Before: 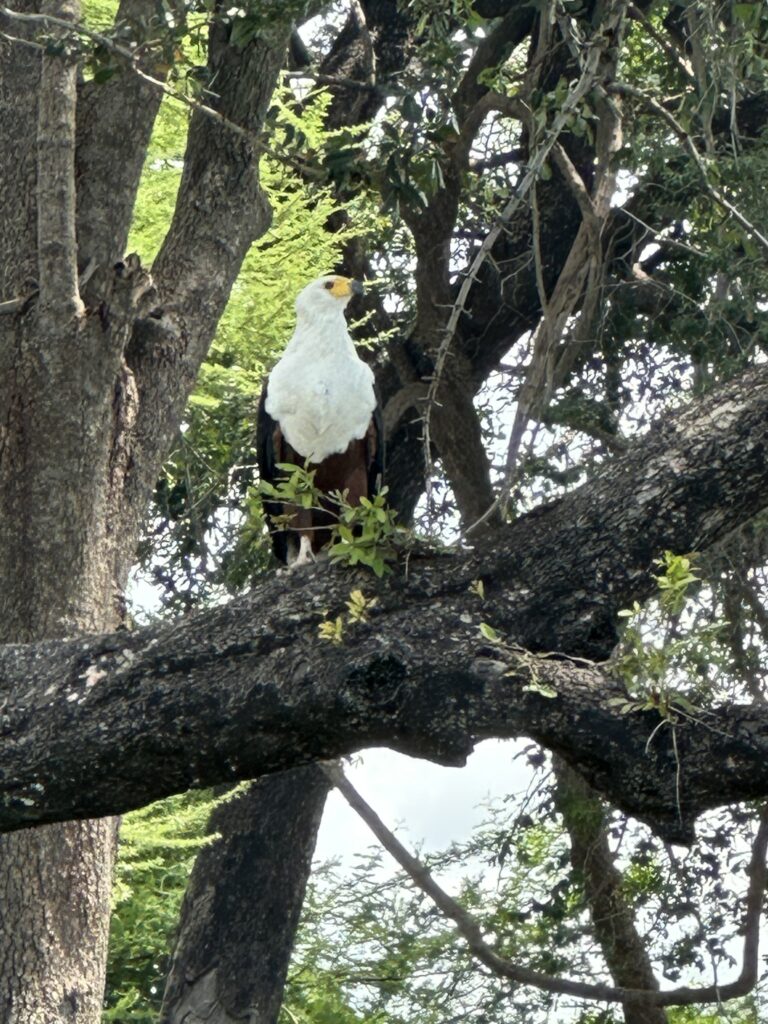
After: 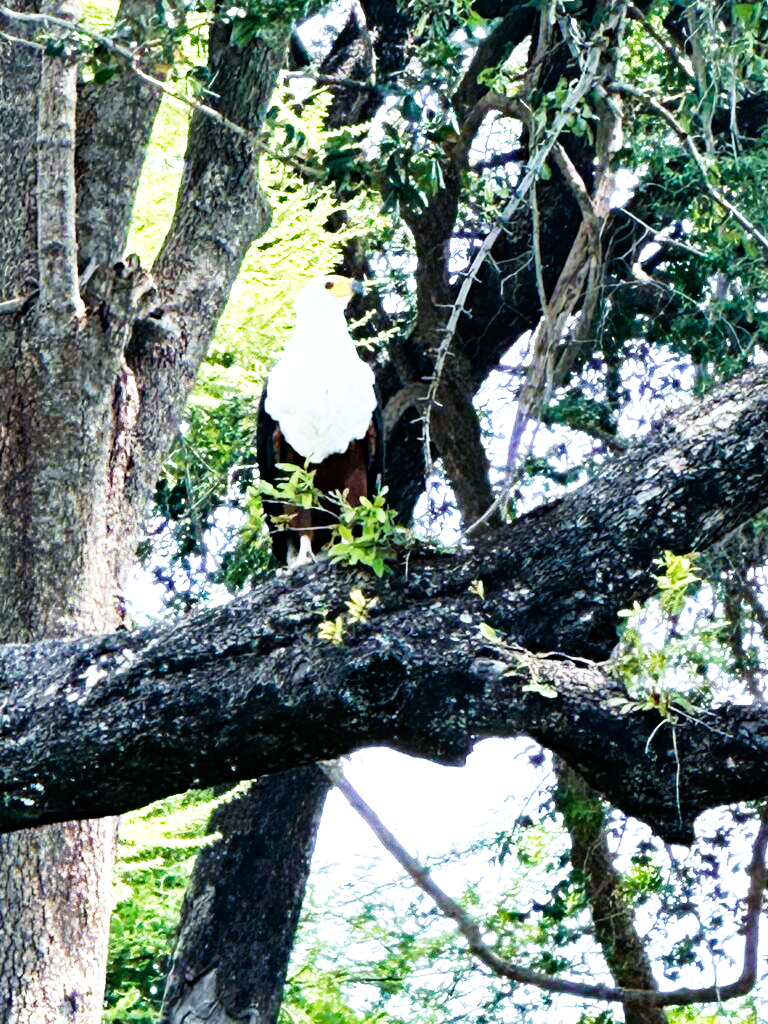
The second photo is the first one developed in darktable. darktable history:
haze removal: strength 0.302, distance 0.257, compatibility mode true, adaptive false
color calibration: illuminant custom, x 0.372, y 0.383, temperature 4278.77 K
base curve: curves: ch0 [(0, 0) (0.007, 0.004) (0.027, 0.03) (0.046, 0.07) (0.207, 0.54) (0.442, 0.872) (0.673, 0.972) (1, 1)], preserve colors none
velvia: on, module defaults
tone equalizer: -8 EV -0.413 EV, -7 EV -0.415 EV, -6 EV -0.329 EV, -5 EV -0.196 EV, -3 EV 0.236 EV, -2 EV 0.333 EV, -1 EV 0.414 EV, +0 EV 0.441 EV
